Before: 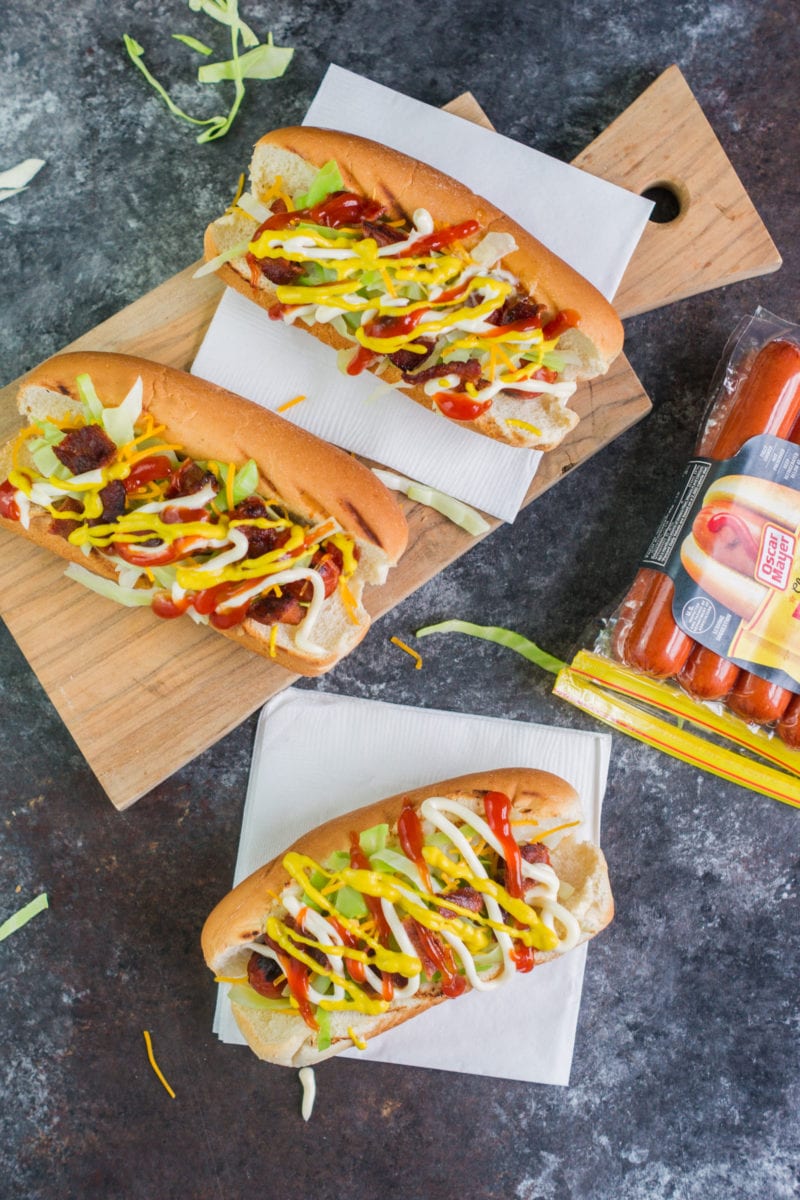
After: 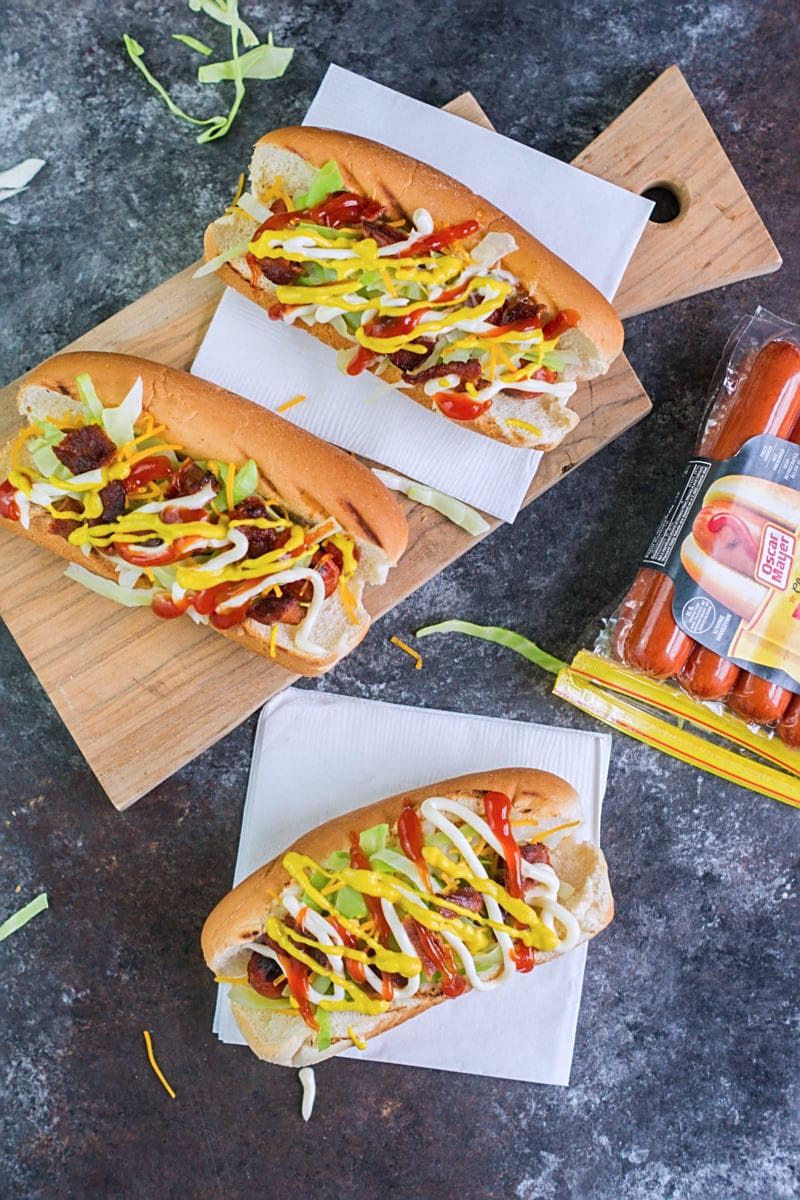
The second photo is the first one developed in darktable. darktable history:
sharpen: on, module defaults
color calibration: illuminant as shot in camera, x 0.358, y 0.373, temperature 4628.91 K
